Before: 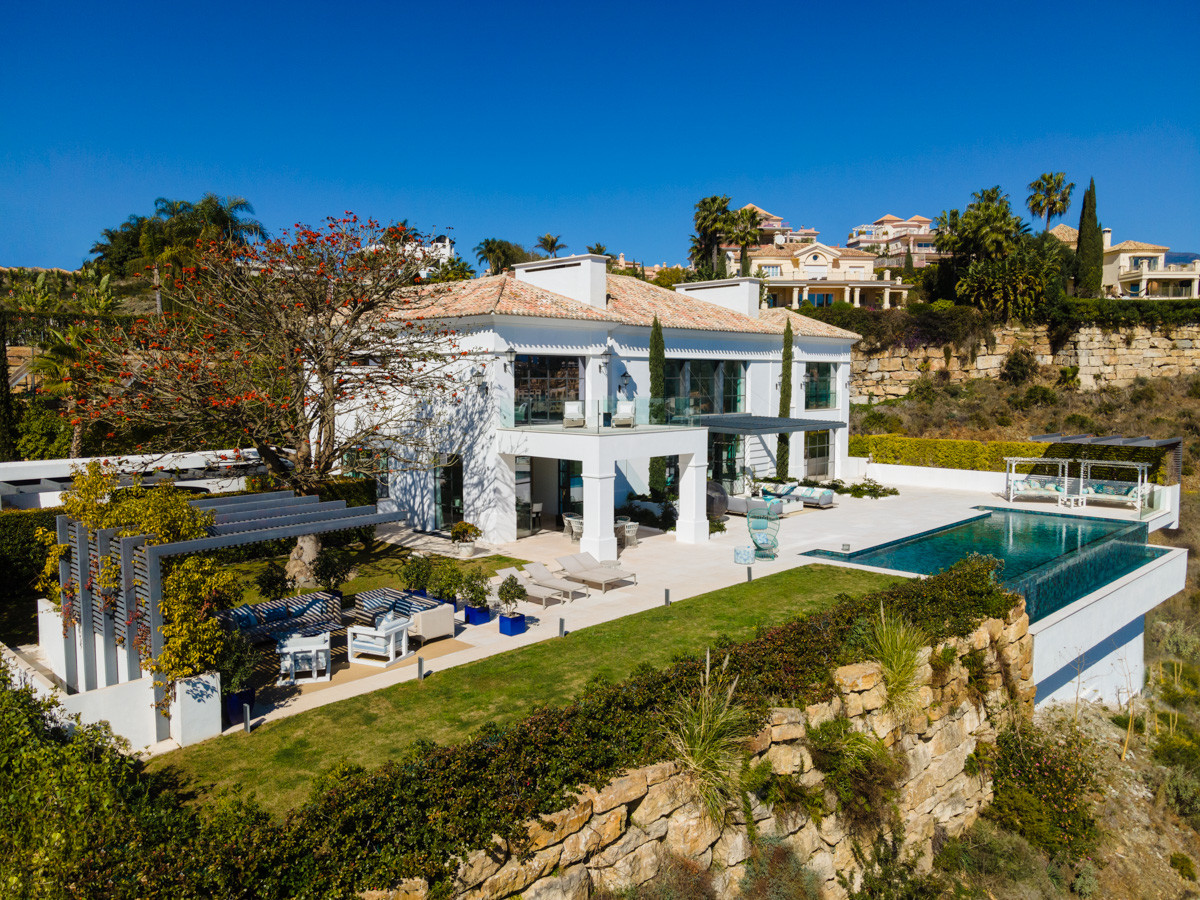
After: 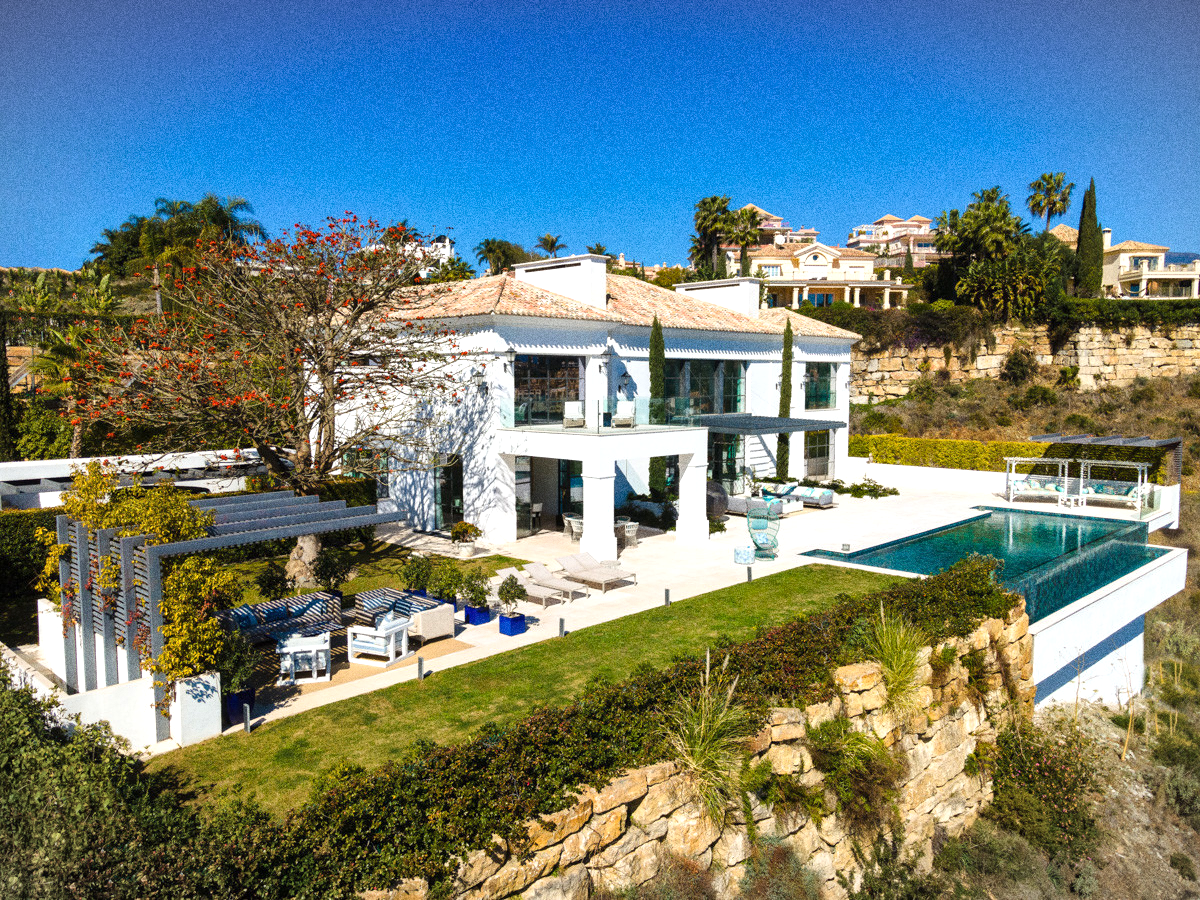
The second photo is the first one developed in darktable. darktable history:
exposure: exposure 0.6 EV, compensate highlight preservation false
grain: coarseness 0.09 ISO, strength 40%
shadows and highlights: soften with gaussian
vignetting: fall-off start 100%, brightness -0.282, width/height ratio 1.31
